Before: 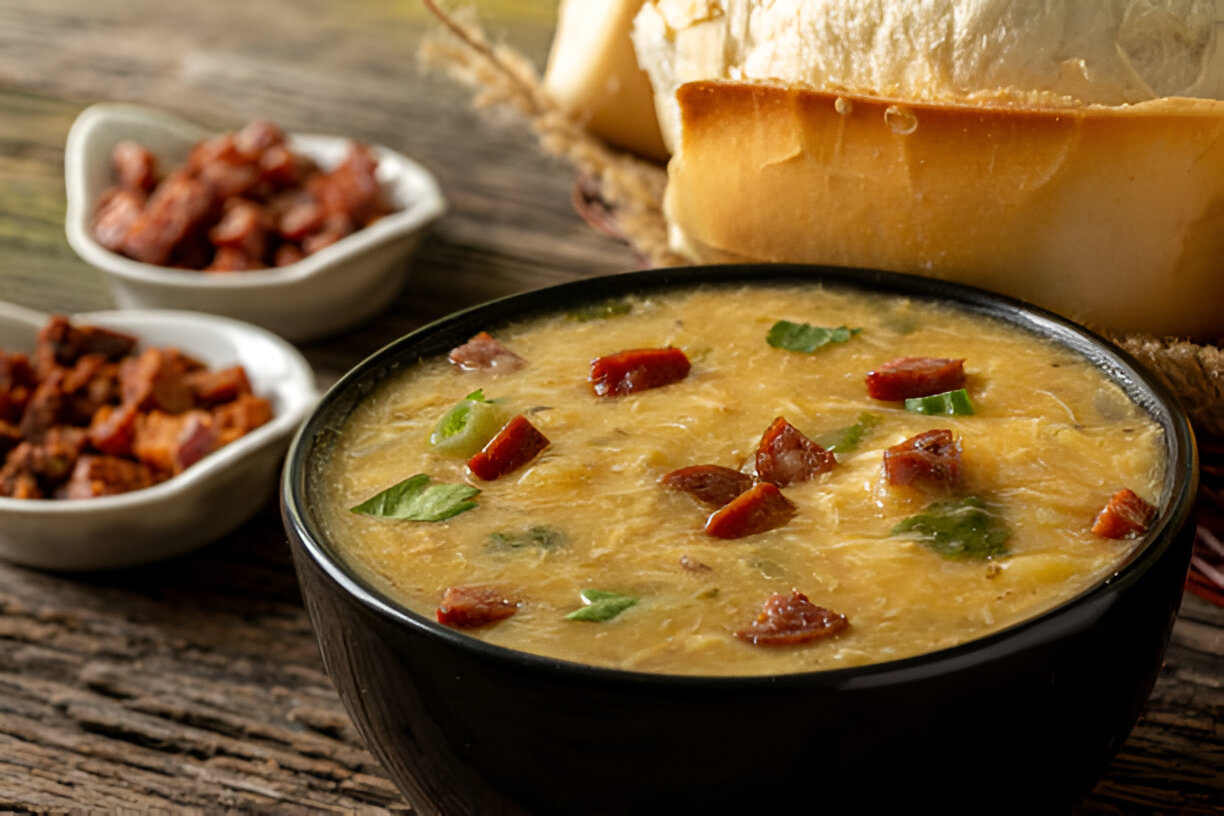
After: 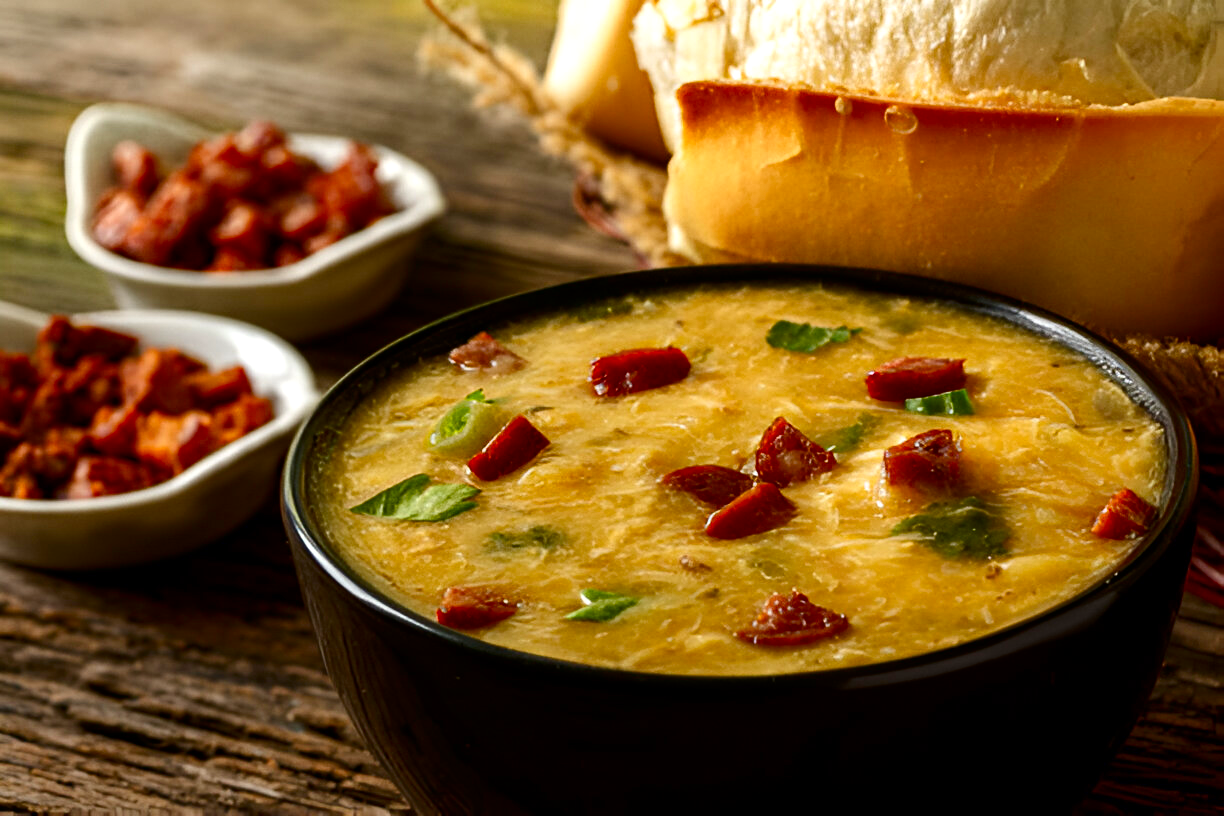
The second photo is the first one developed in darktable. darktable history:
contrast brightness saturation: contrast 0.12, brightness -0.12, saturation 0.2
color balance rgb: linear chroma grading › shadows 32%, linear chroma grading › global chroma -2%, linear chroma grading › mid-tones 4%, perceptual saturation grading › global saturation -2%, perceptual saturation grading › highlights -8%, perceptual saturation grading › mid-tones 8%, perceptual saturation grading › shadows 4%, perceptual brilliance grading › highlights 8%, perceptual brilliance grading › mid-tones 4%, perceptual brilliance grading › shadows 2%, global vibrance 16%, saturation formula JzAzBz (2021)
